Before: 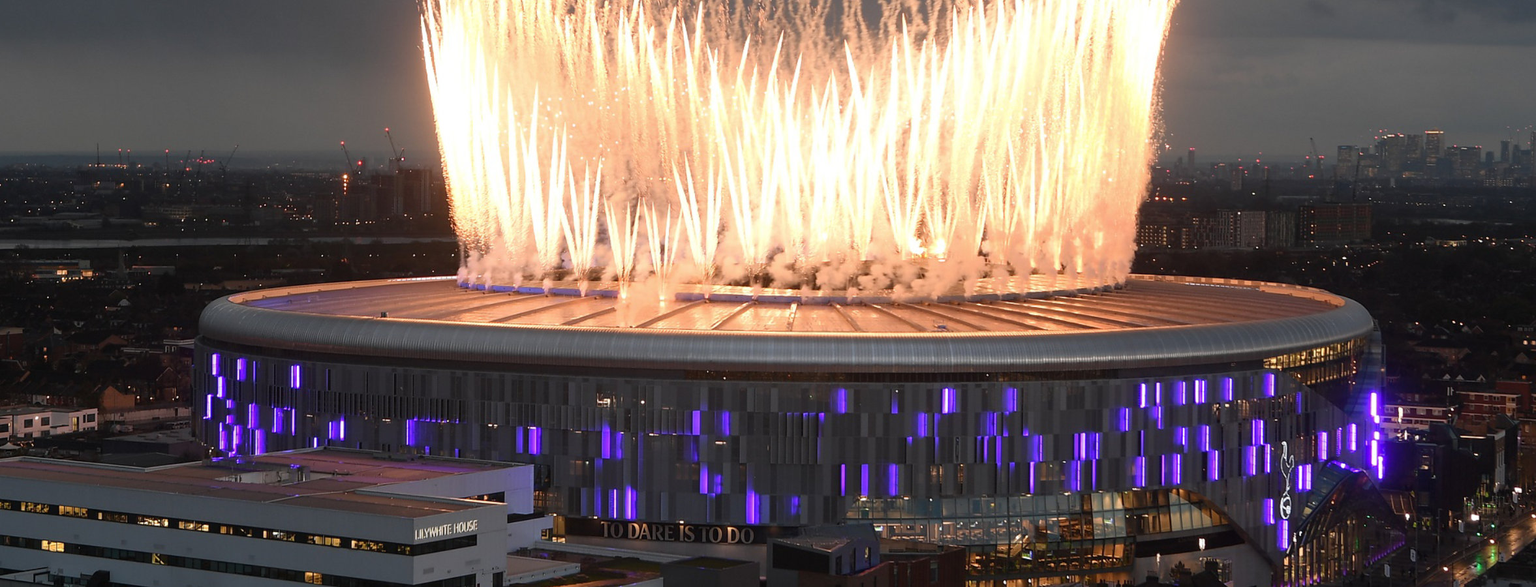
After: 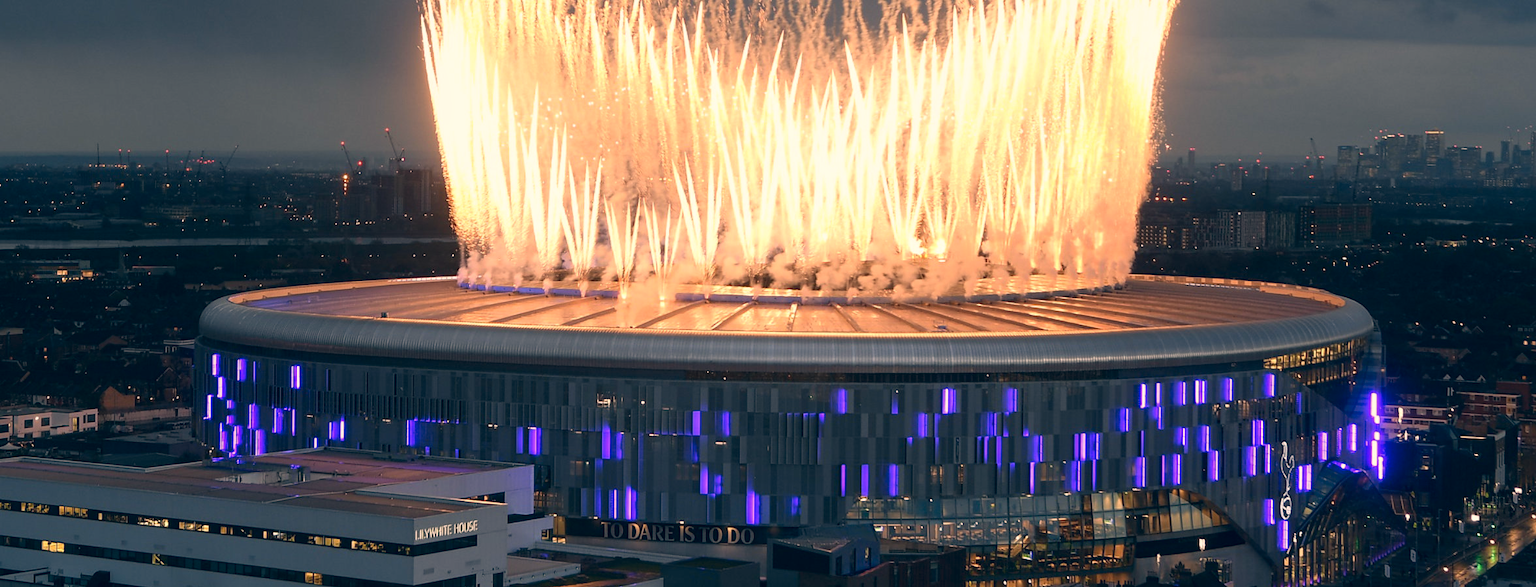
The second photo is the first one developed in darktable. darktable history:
local contrast: highlights 101%, shadows 97%, detail 120%, midtone range 0.2
color correction: highlights a* 10.35, highlights b* 14.13, shadows a* -9.83, shadows b* -14.87
